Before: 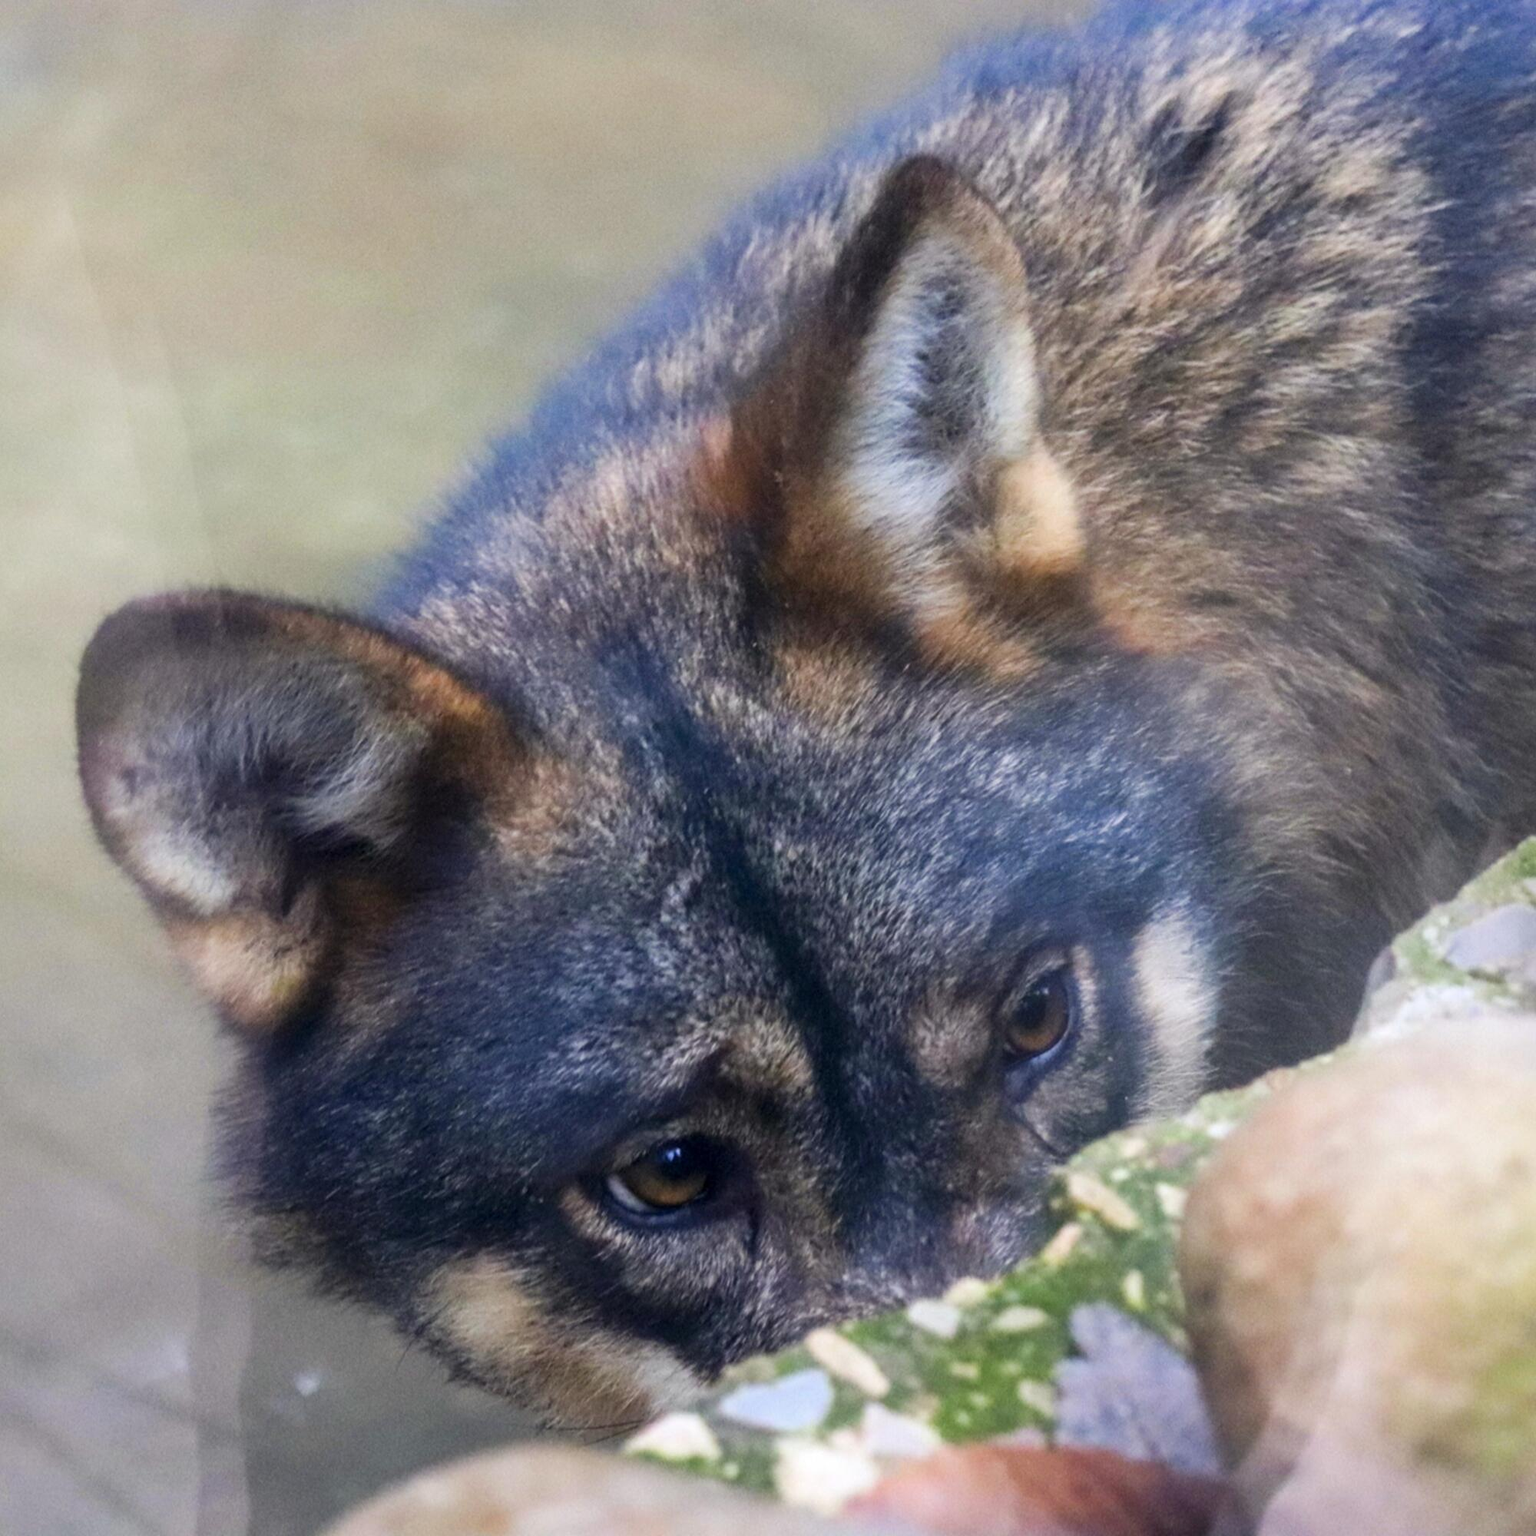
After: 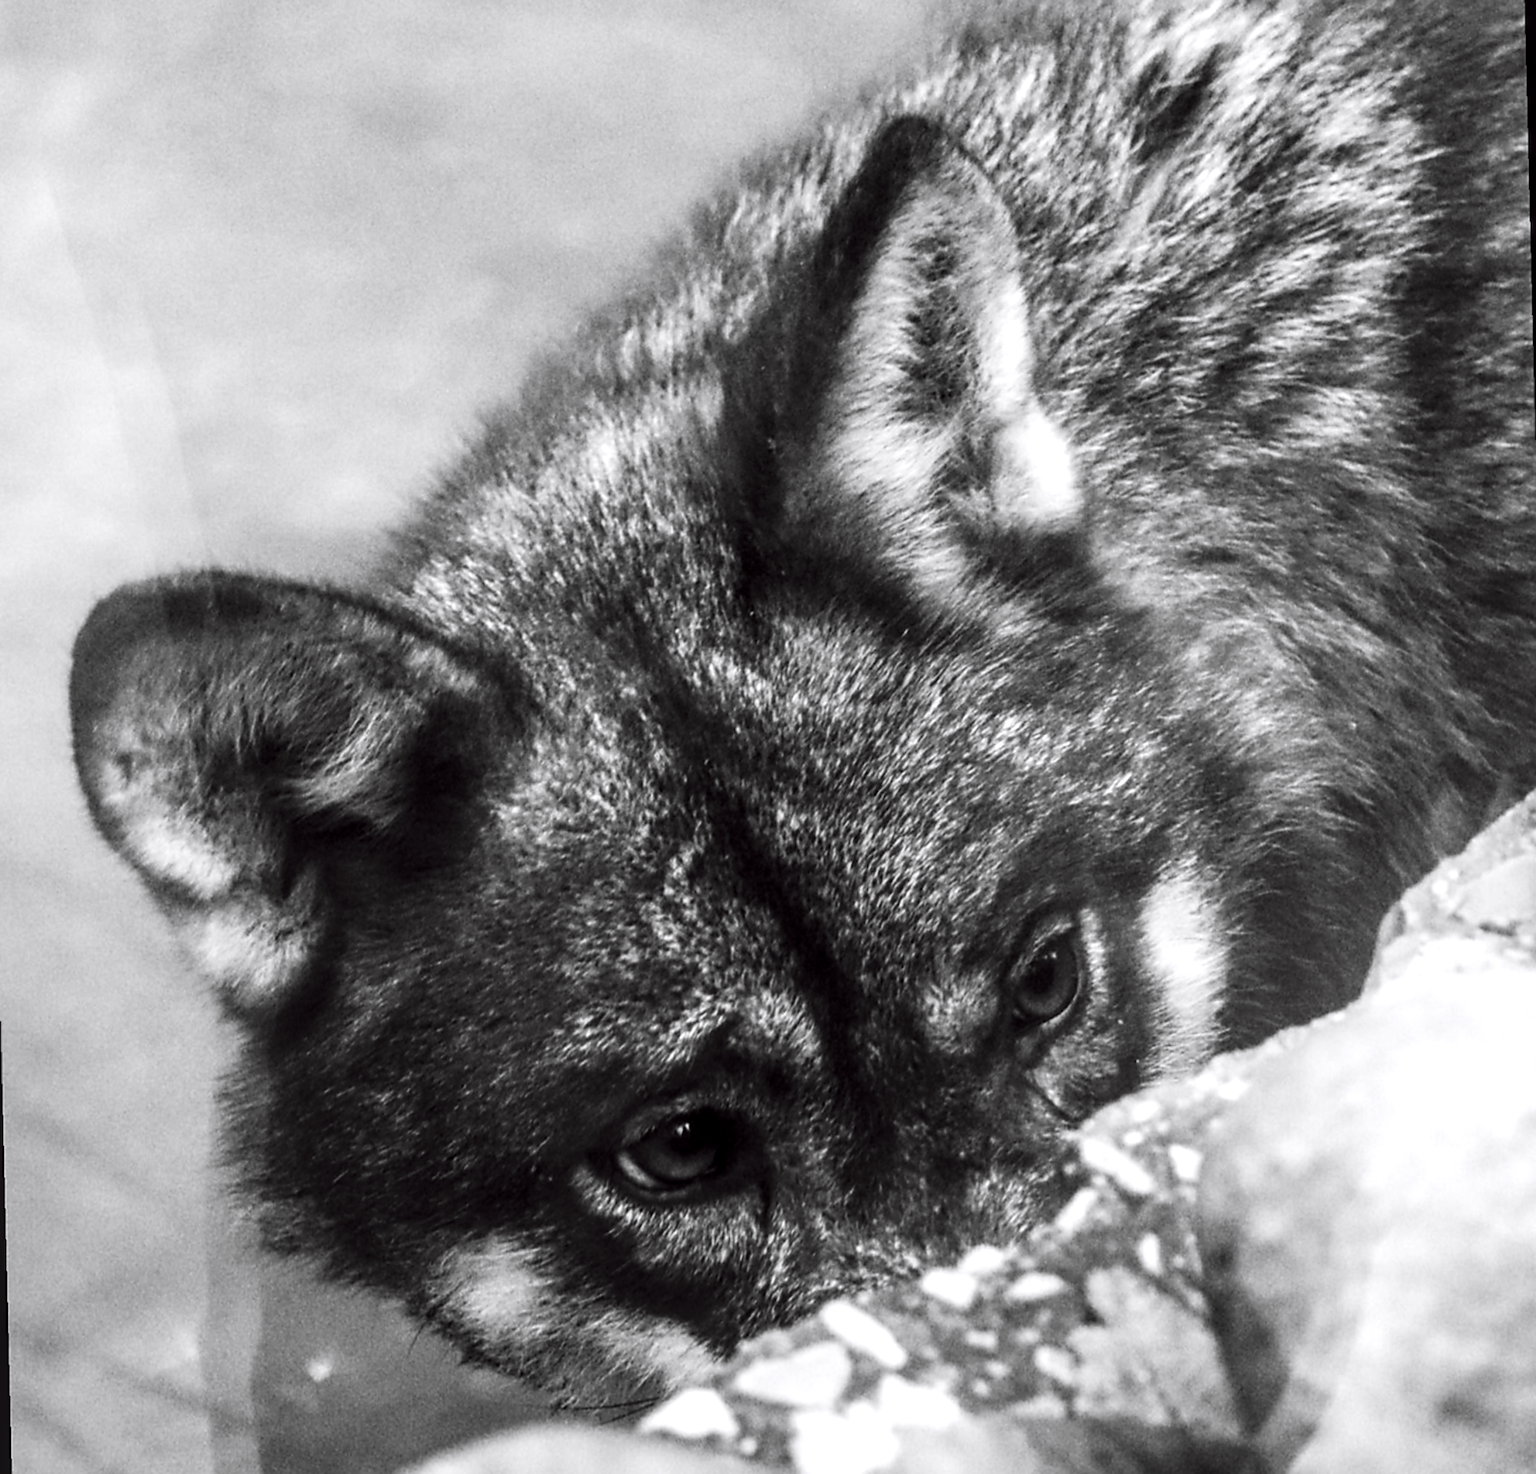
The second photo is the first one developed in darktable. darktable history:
rotate and perspective: rotation -1.42°, crop left 0.016, crop right 0.984, crop top 0.035, crop bottom 0.965
local contrast: highlights 61%, detail 143%, midtone range 0.428
sharpen: radius 1.4, amount 1.25, threshold 0.7
lowpass: radius 0.76, contrast 1.56, saturation 0, unbound 0
color balance: lift [1, 1, 0.999, 1.001], gamma [1, 1.003, 1.005, 0.995], gain [1, 0.992, 0.988, 1.012], contrast 5%, output saturation 110%
exposure: black level correction -0.005, exposure 0.054 EV, compensate highlight preservation false
